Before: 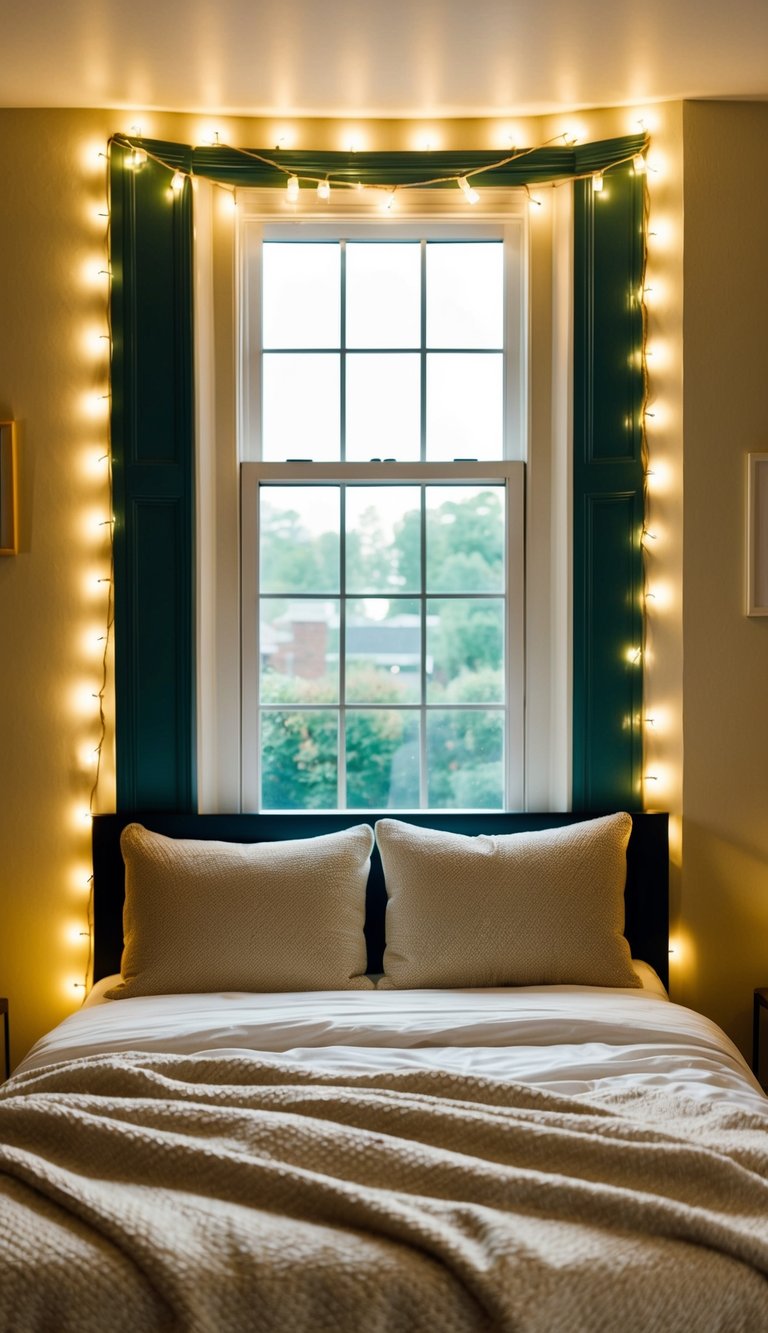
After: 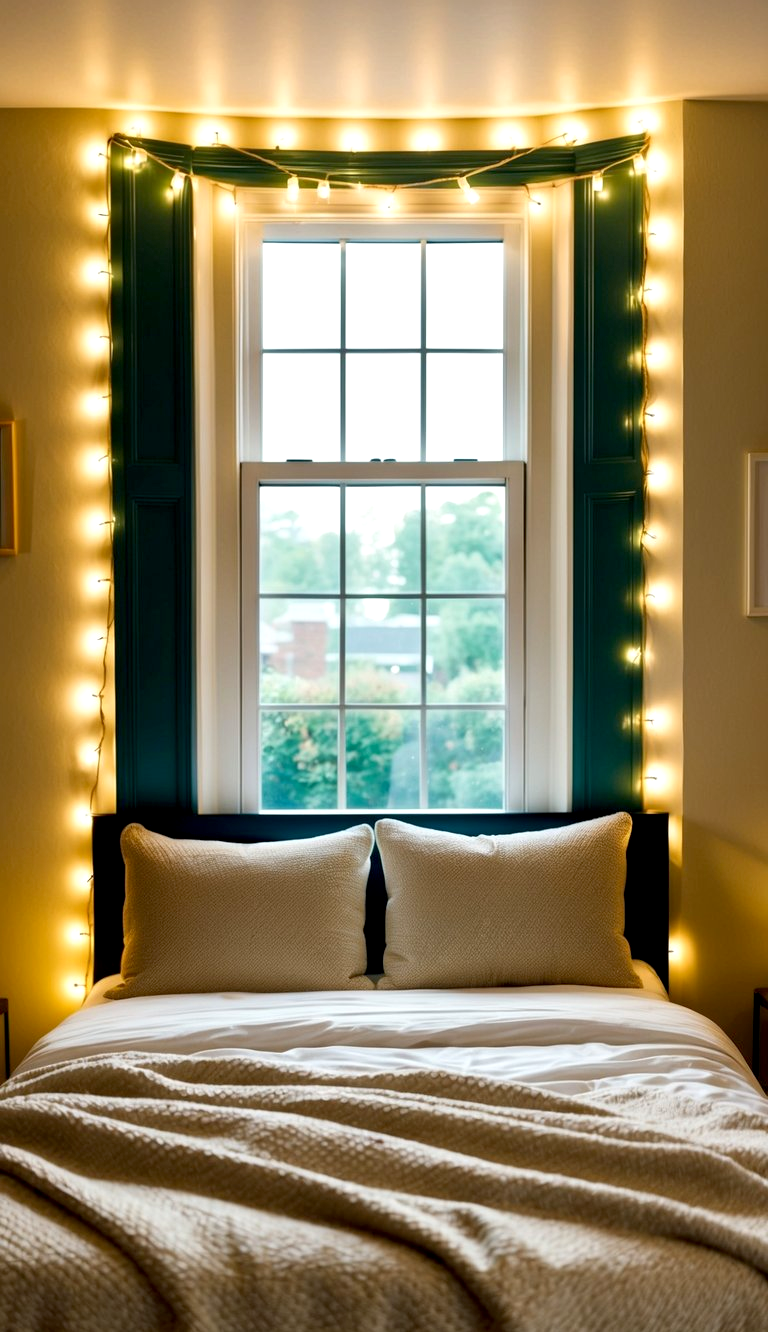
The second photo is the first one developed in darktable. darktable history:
crop: bottom 0.071%
exposure: black level correction 0.005, exposure 0.286 EV, compensate highlight preservation false
